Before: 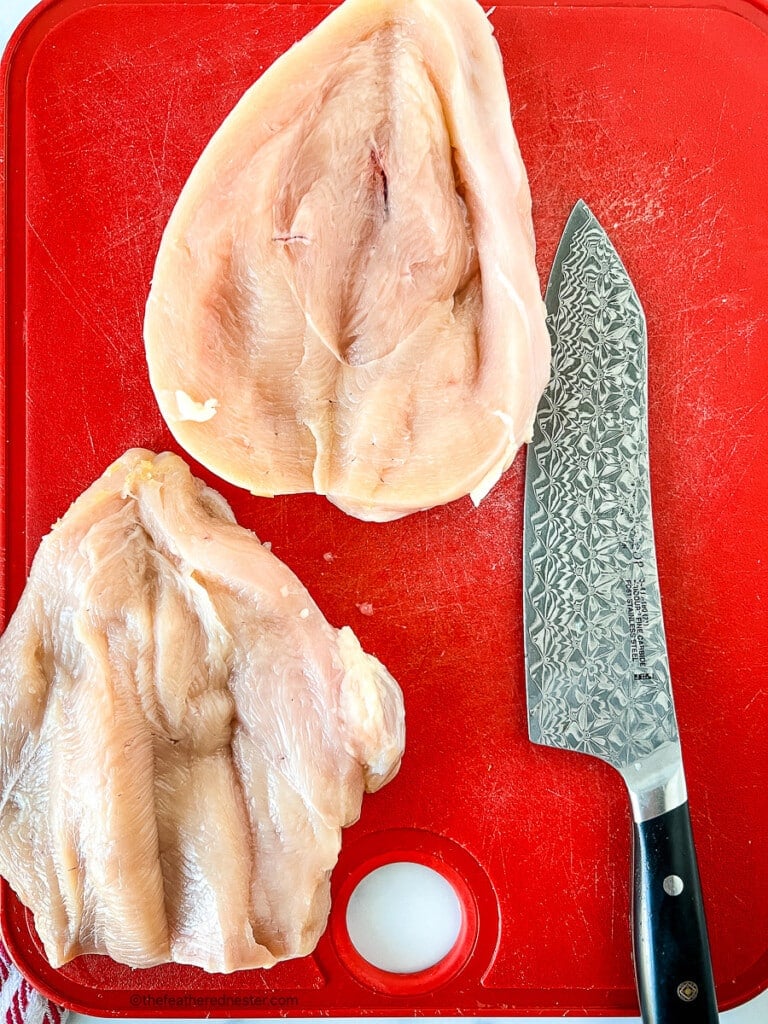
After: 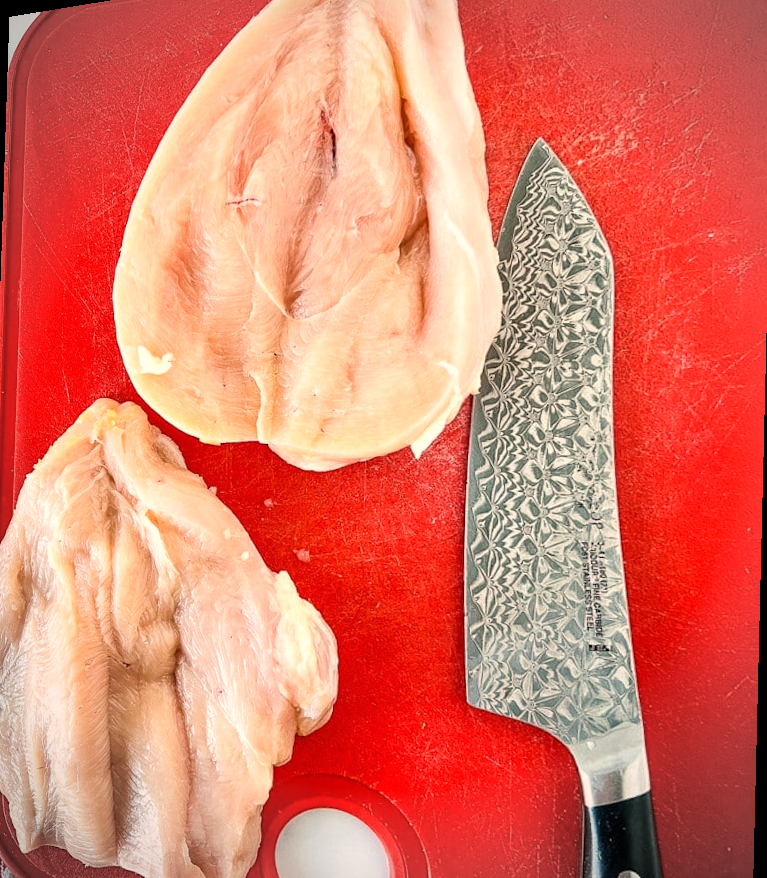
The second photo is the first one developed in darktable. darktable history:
vignetting: on, module defaults
rotate and perspective: rotation 1.69°, lens shift (vertical) -0.023, lens shift (horizontal) -0.291, crop left 0.025, crop right 0.988, crop top 0.092, crop bottom 0.842
white balance: red 1.127, blue 0.943
